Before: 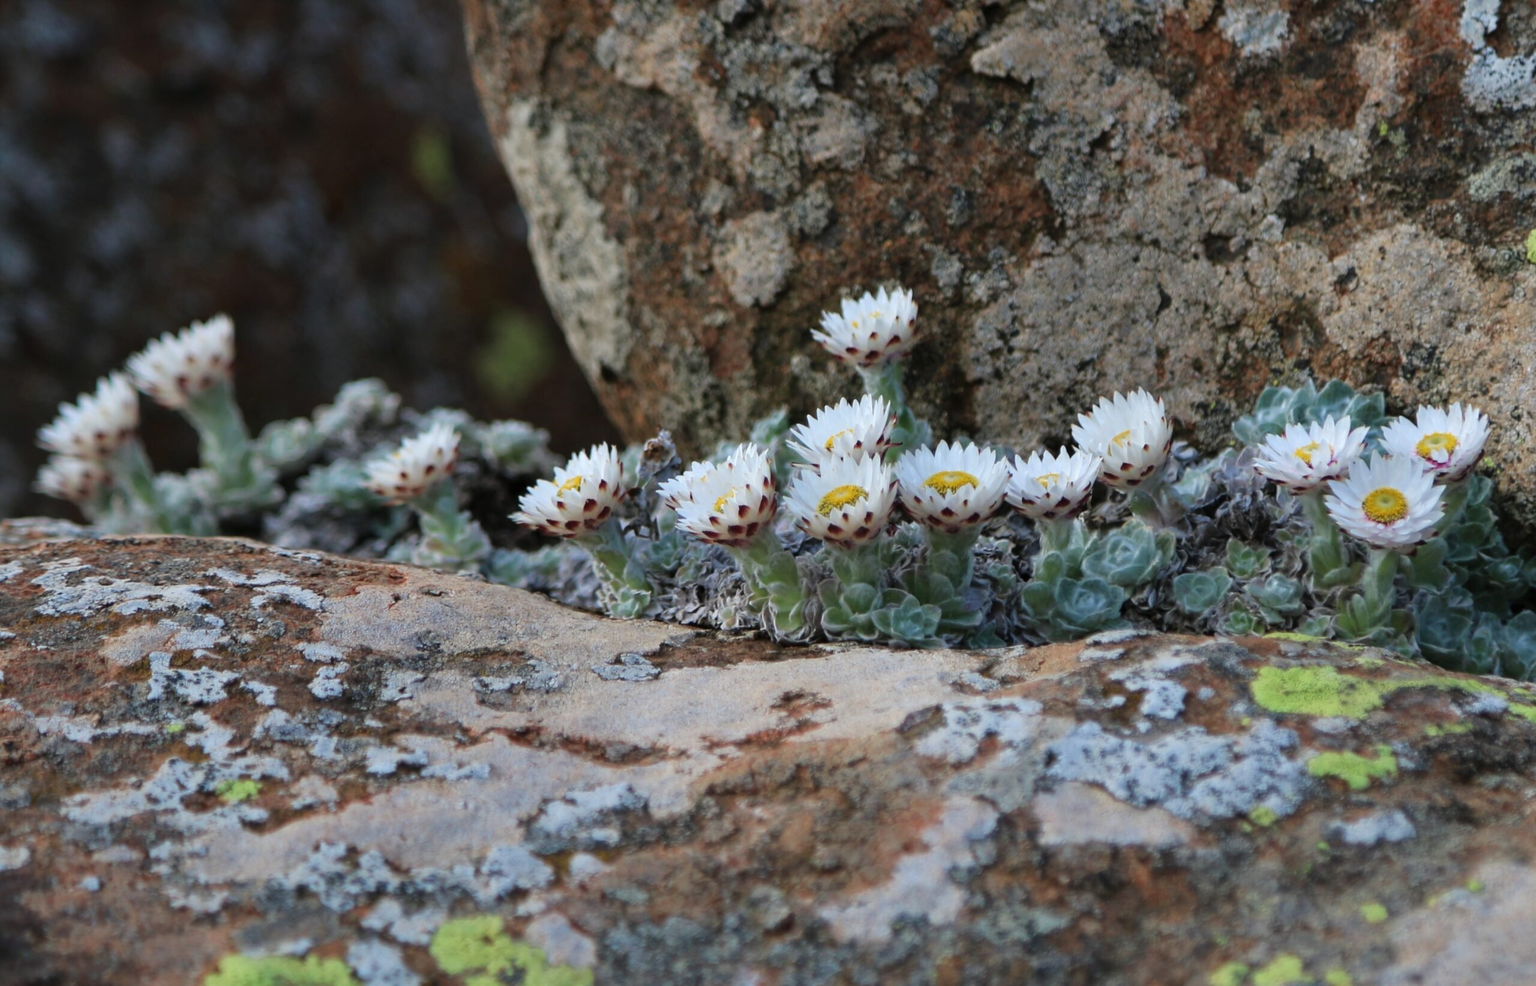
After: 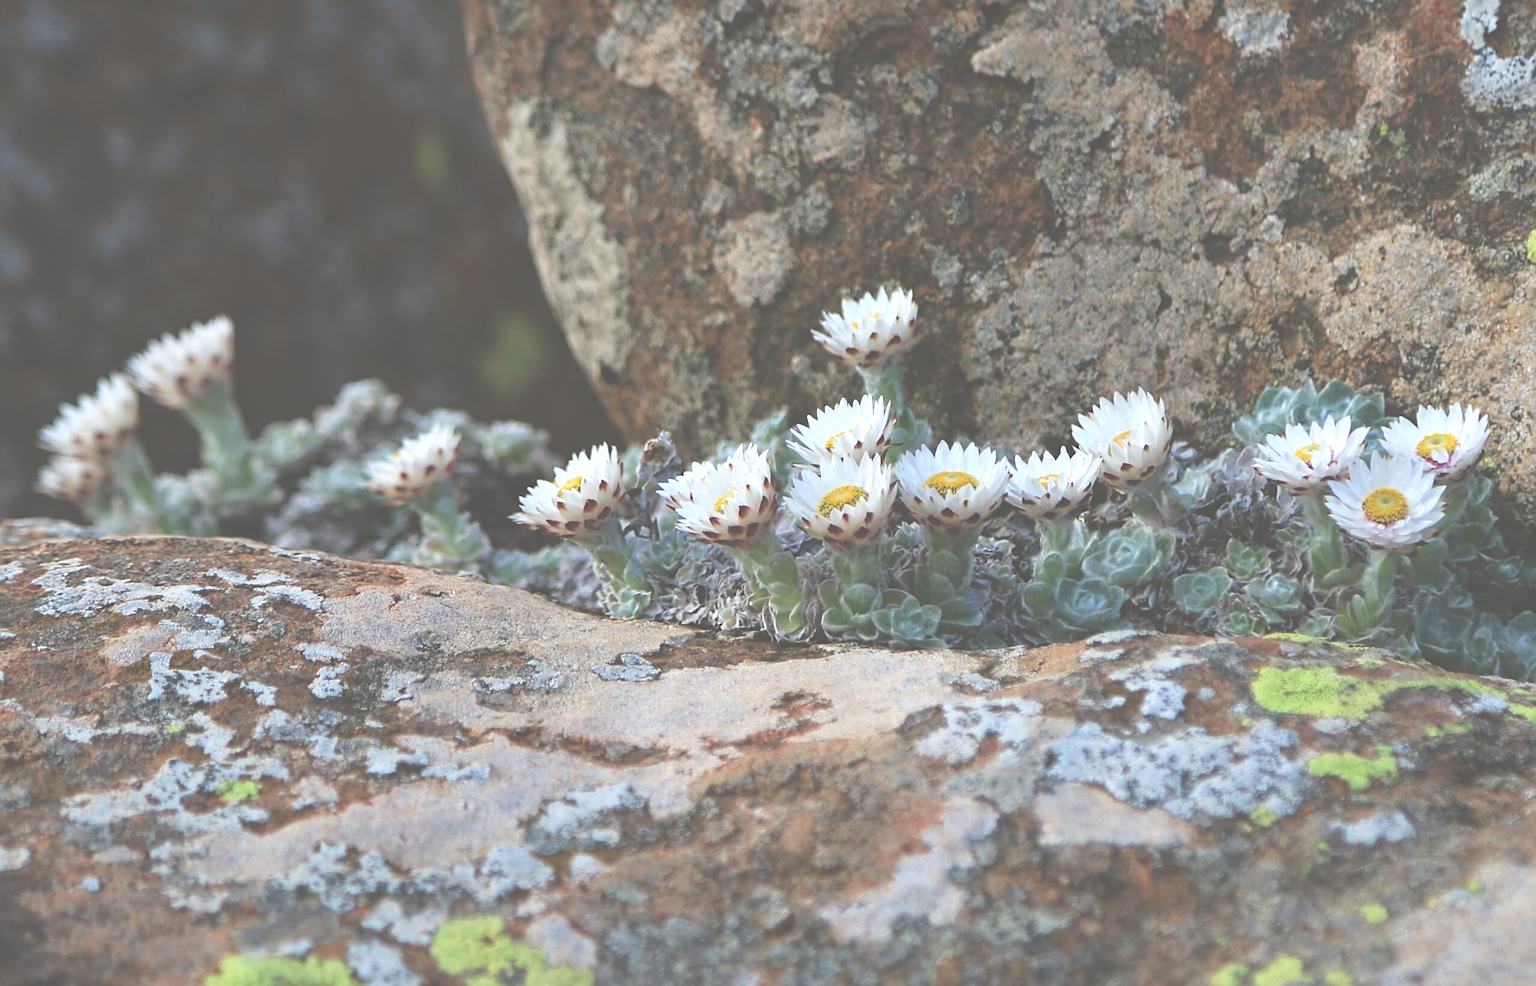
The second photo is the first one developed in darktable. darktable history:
exposure: black level correction -0.071, exposure 0.503 EV, compensate exposure bias true, compensate highlight preservation false
color calibration: x 0.343, y 0.357, temperature 5130.05 K, saturation algorithm version 1 (2020)
sharpen: on, module defaults
